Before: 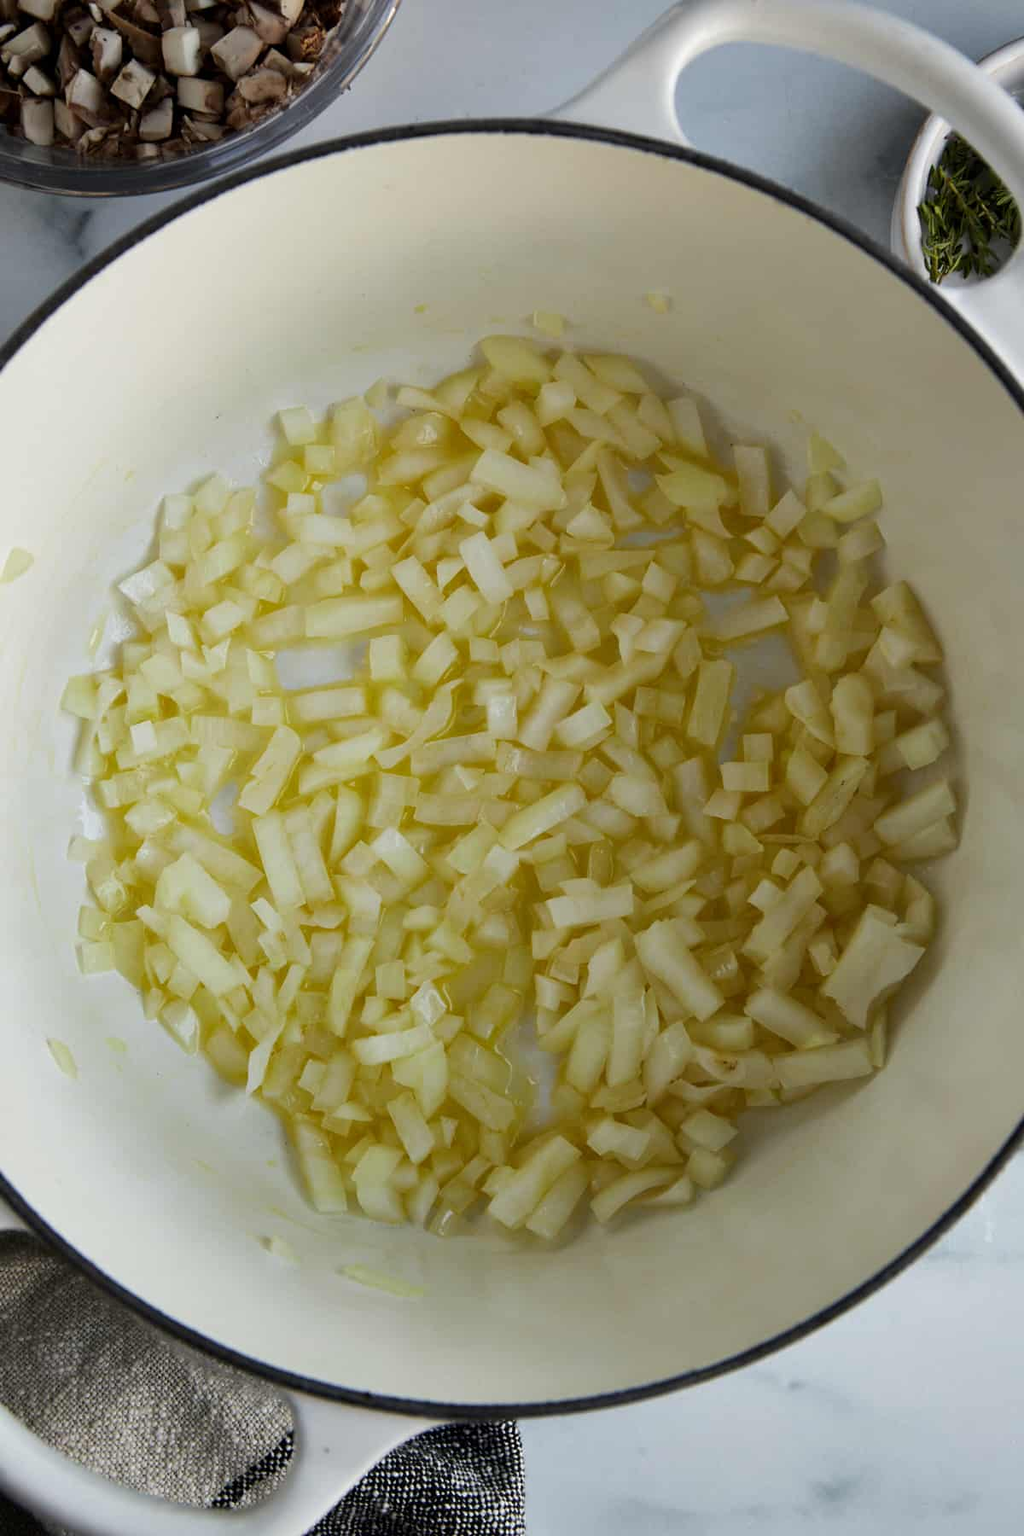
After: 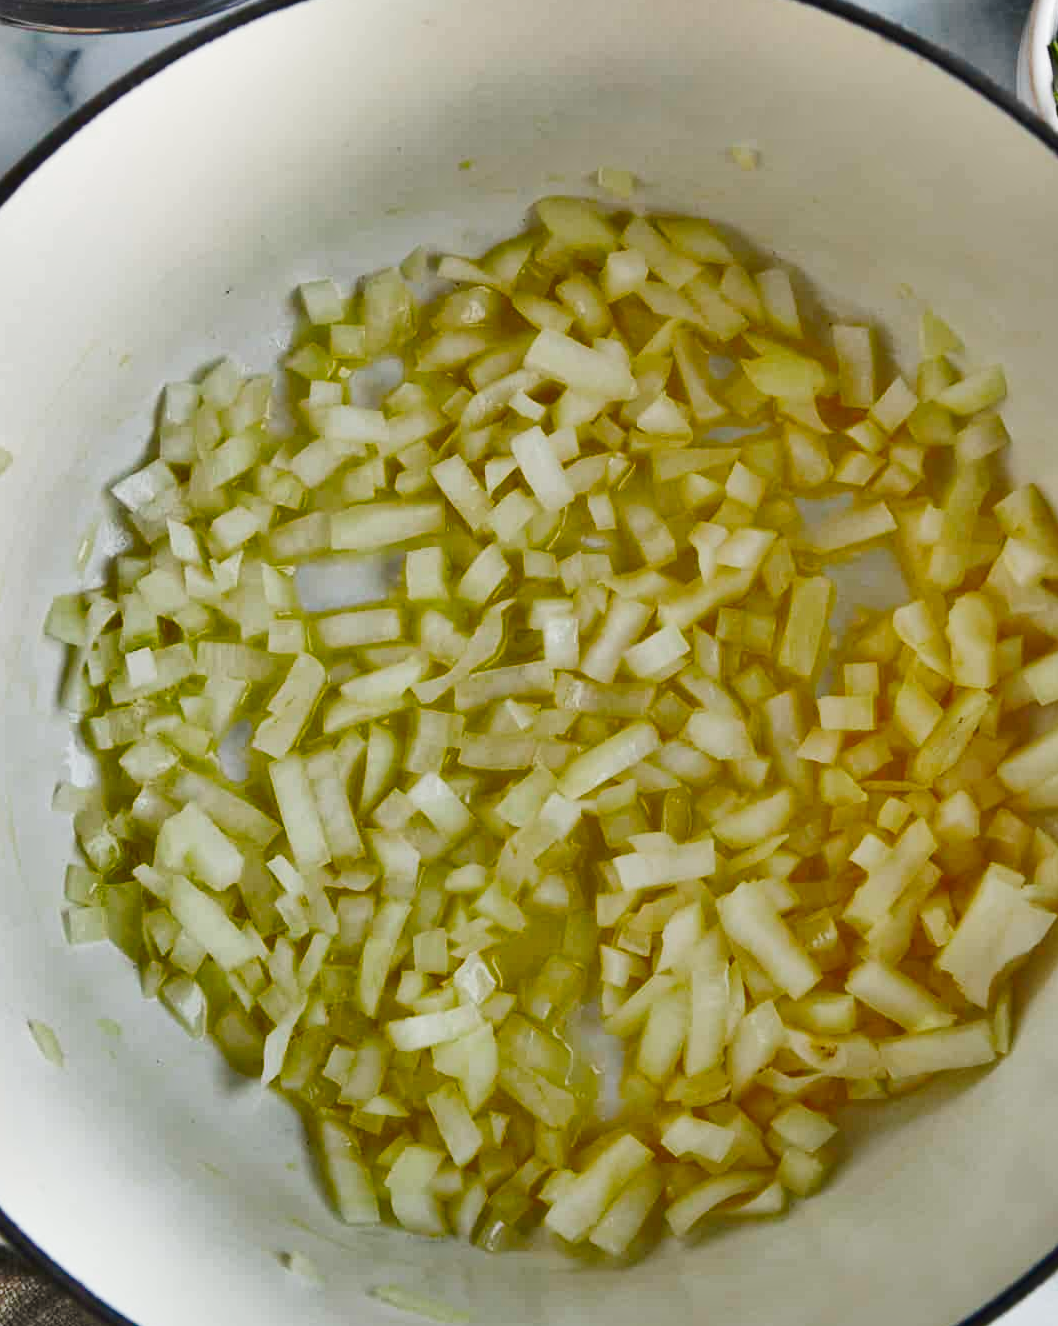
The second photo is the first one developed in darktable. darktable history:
contrast equalizer: y [[0.439, 0.44, 0.442, 0.457, 0.493, 0.498], [0.5 ×6], [0.5 ×6], [0 ×6], [0 ×6]], mix -0.297
shadows and highlights: shadows 24.55, highlights -77.03, soften with gaussian
base curve: curves: ch0 [(0, 0.007) (0.028, 0.063) (0.121, 0.311) (0.46, 0.743) (0.859, 0.957) (1, 1)], preserve colors none
crop and rotate: left 2.281%, top 10.994%, right 9.492%, bottom 15.31%
